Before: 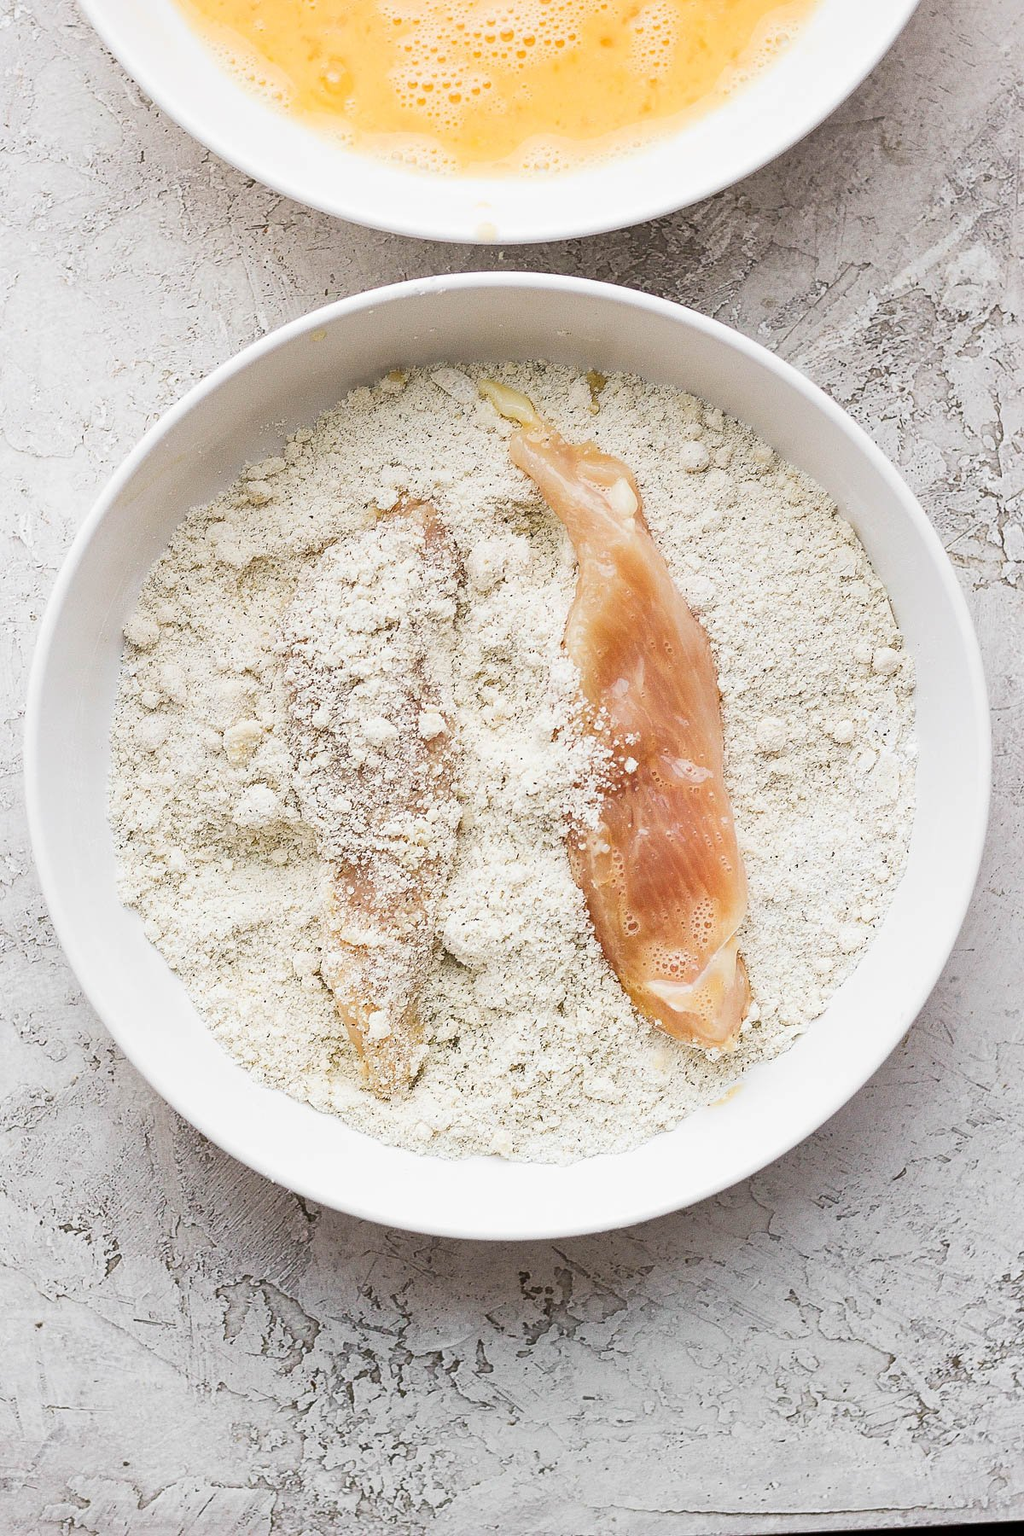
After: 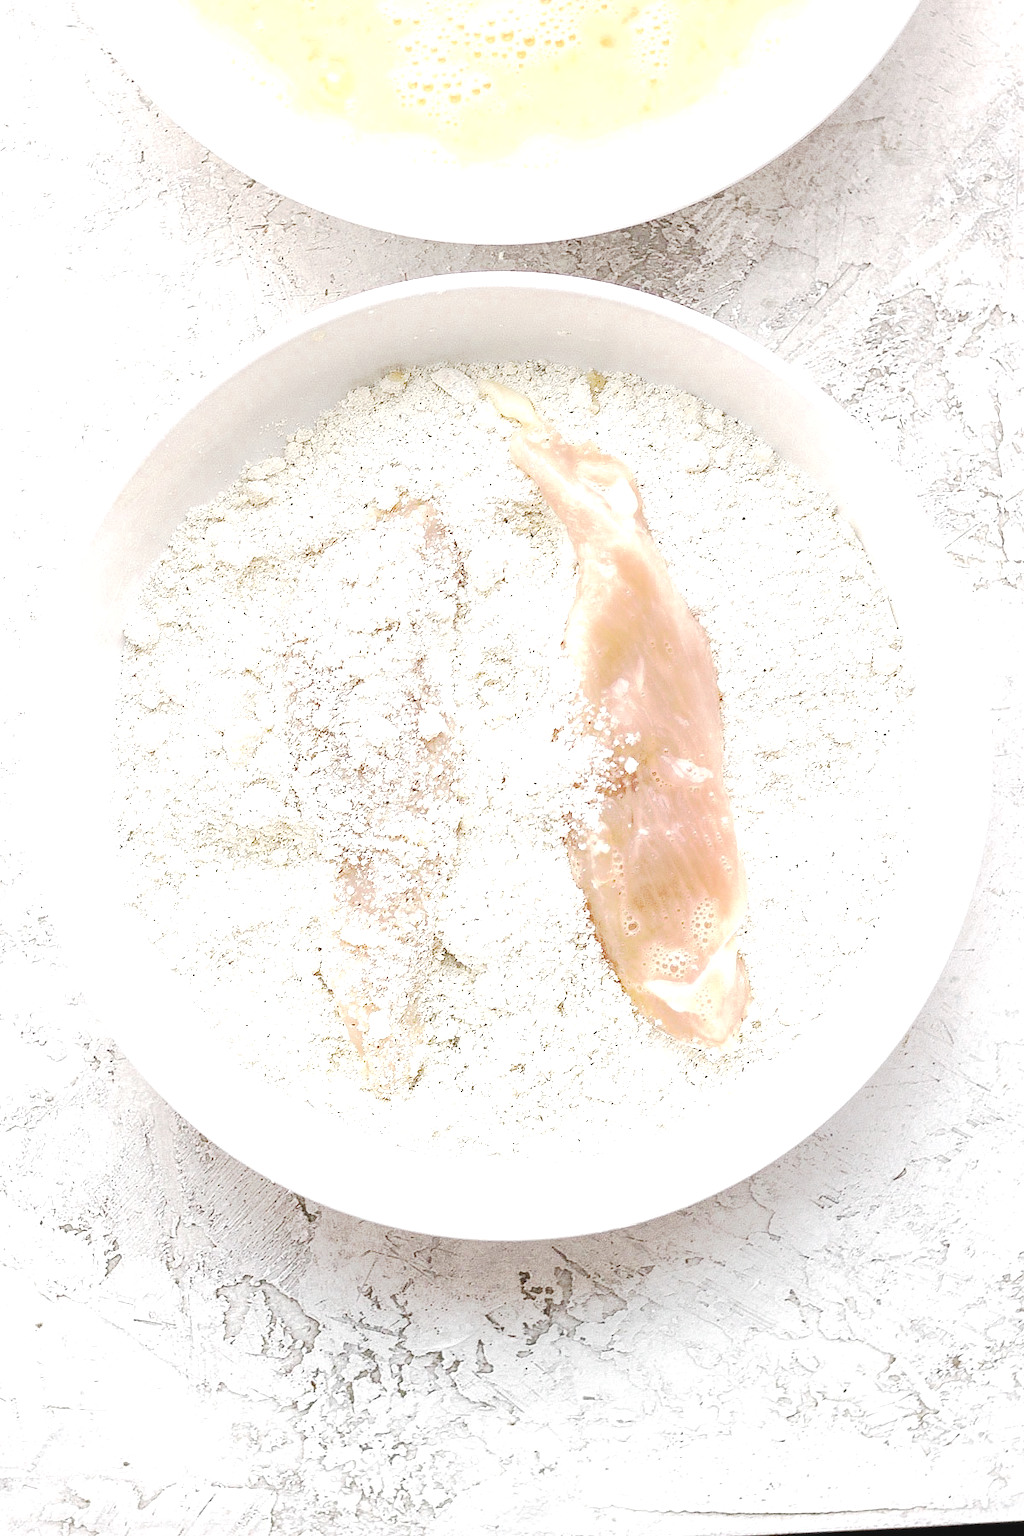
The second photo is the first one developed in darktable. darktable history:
base curve: curves: ch0 [(0, 0) (0.158, 0.273) (0.879, 0.895) (1, 1)], preserve colors none
exposure: black level correction 0, exposure 1 EV, compensate exposure bias true, compensate highlight preservation false
color zones: curves: ch0 [(0, 0.5) (0.125, 0.4) (0.25, 0.5) (0.375, 0.4) (0.5, 0.4) (0.625, 0.35) (0.75, 0.35) (0.875, 0.5)]; ch1 [(0, 0.35) (0.125, 0.45) (0.25, 0.35) (0.375, 0.35) (0.5, 0.35) (0.625, 0.35) (0.75, 0.45) (0.875, 0.35)]; ch2 [(0, 0.6) (0.125, 0.5) (0.25, 0.5) (0.375, 0.6) (0.5, 0.6) (0.625, 0.5) (0.75, 0.5) (0.875, 0.5)]
tone curve: curves: ch0 [(0, 0) (0.003, 0.059) (0.011, 0.059) (0.025, 0.057) (0.044, 0.055) (0.069, 0.057) (0.1, 0.083) (0.136, 0.128) (0.177, 0.185) (0.224, 0.242) (0.277, 0.308) (0.335, 0.383) (0.399, 0.468) (0.468, 0.547) (0.543, 0.632) (0.623, 0.71) (0.709, 0.801) (0.801, 0.859) (0.898, 0.922) (1, 1)], preserve colors none
